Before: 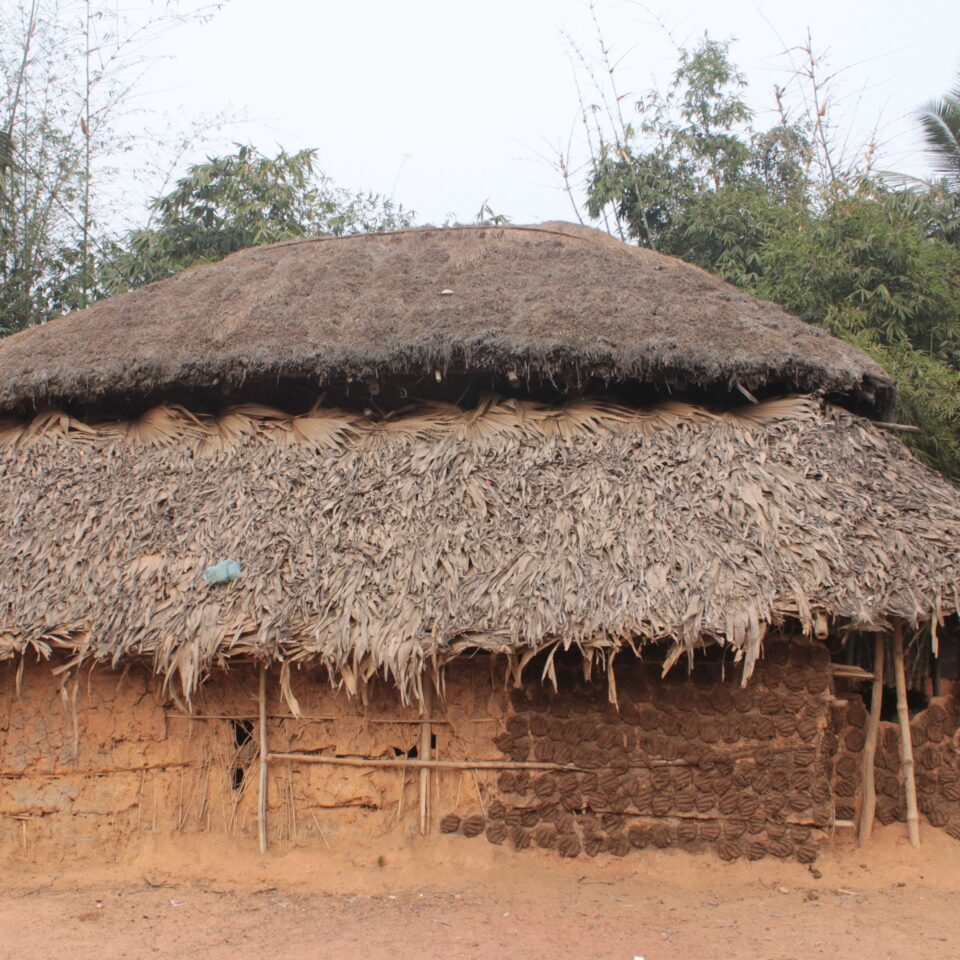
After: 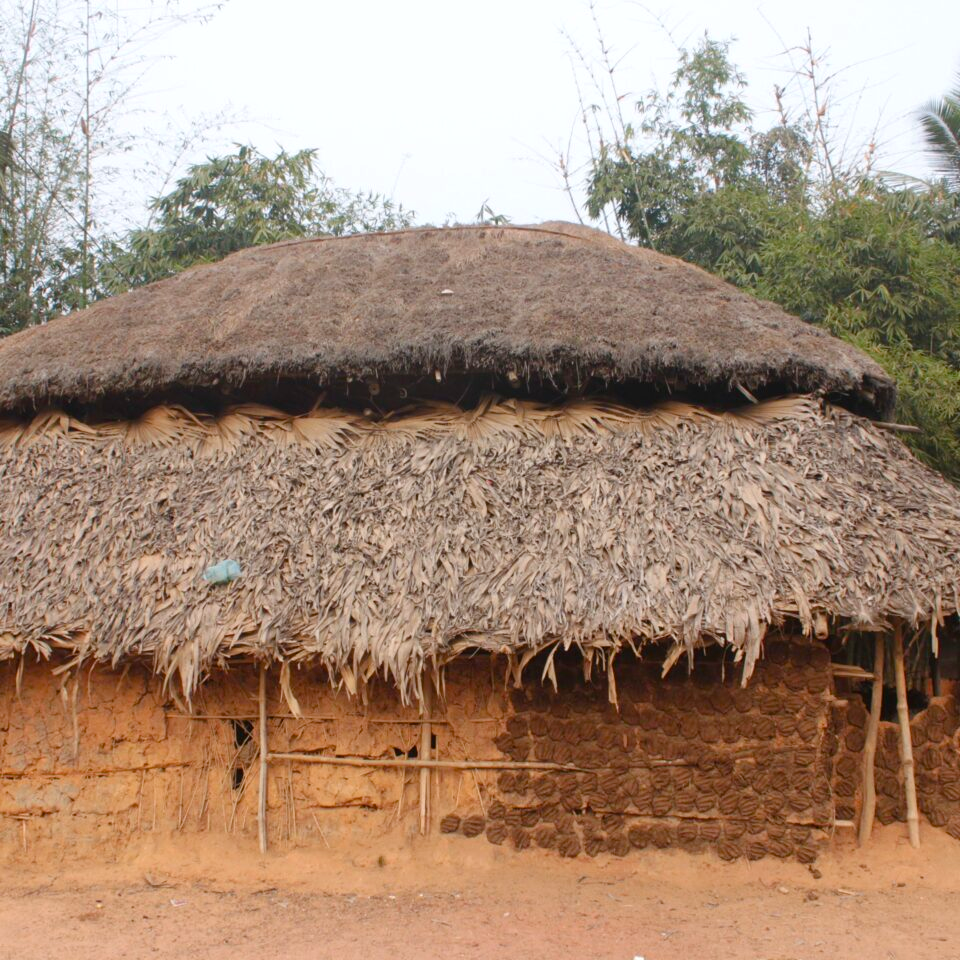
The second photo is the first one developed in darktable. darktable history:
levels: levels [0, 0.492, 0.984]
color balance rgb: perceptual saturation grading › global saturation 20%, perceptual saturation grading › highlights -24.853%, perceptual saturation grading › shadows 24.582%, global vibrance 20%
